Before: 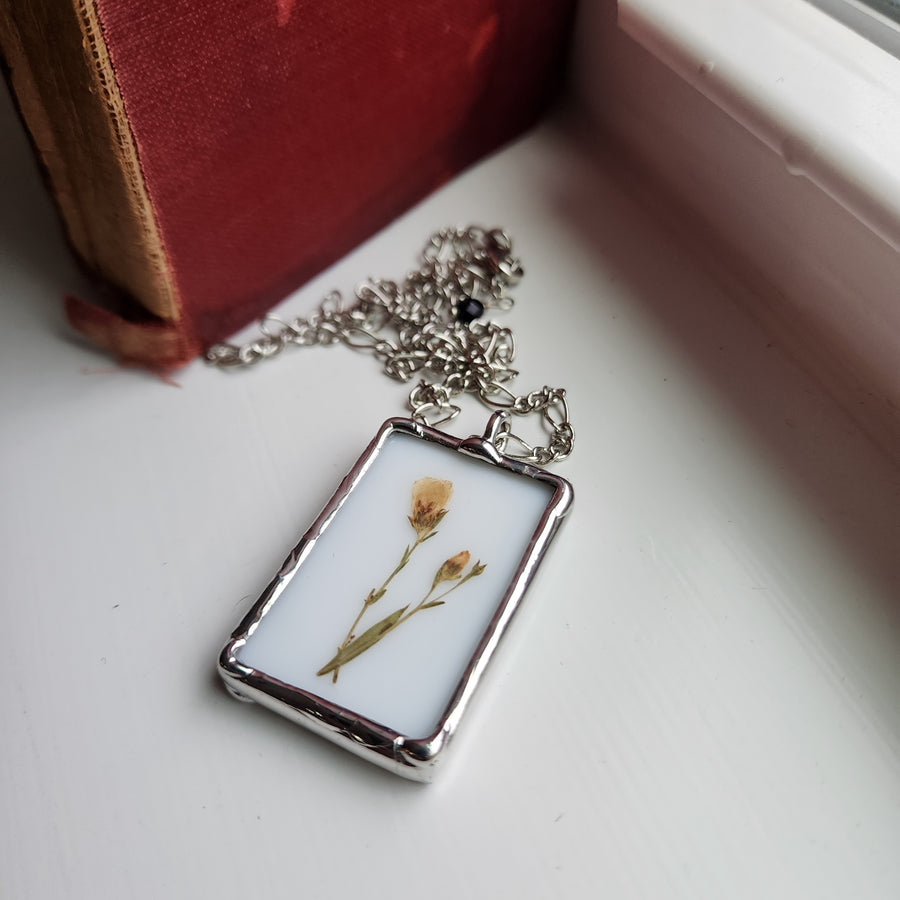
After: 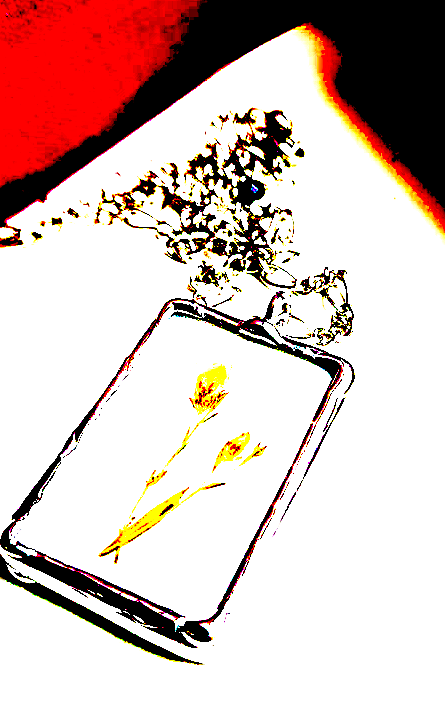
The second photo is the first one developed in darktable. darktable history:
exposure: black level correction 0.1, exposure 3 EV, compensate highlight preservation false
crop and rotate: angle 0.02°, left 24.353%, top 13.219%, right 26.156%, bottom 8.224%
sharpen: on, module defaults
haze removal: compatibility mode true, adaptive false
